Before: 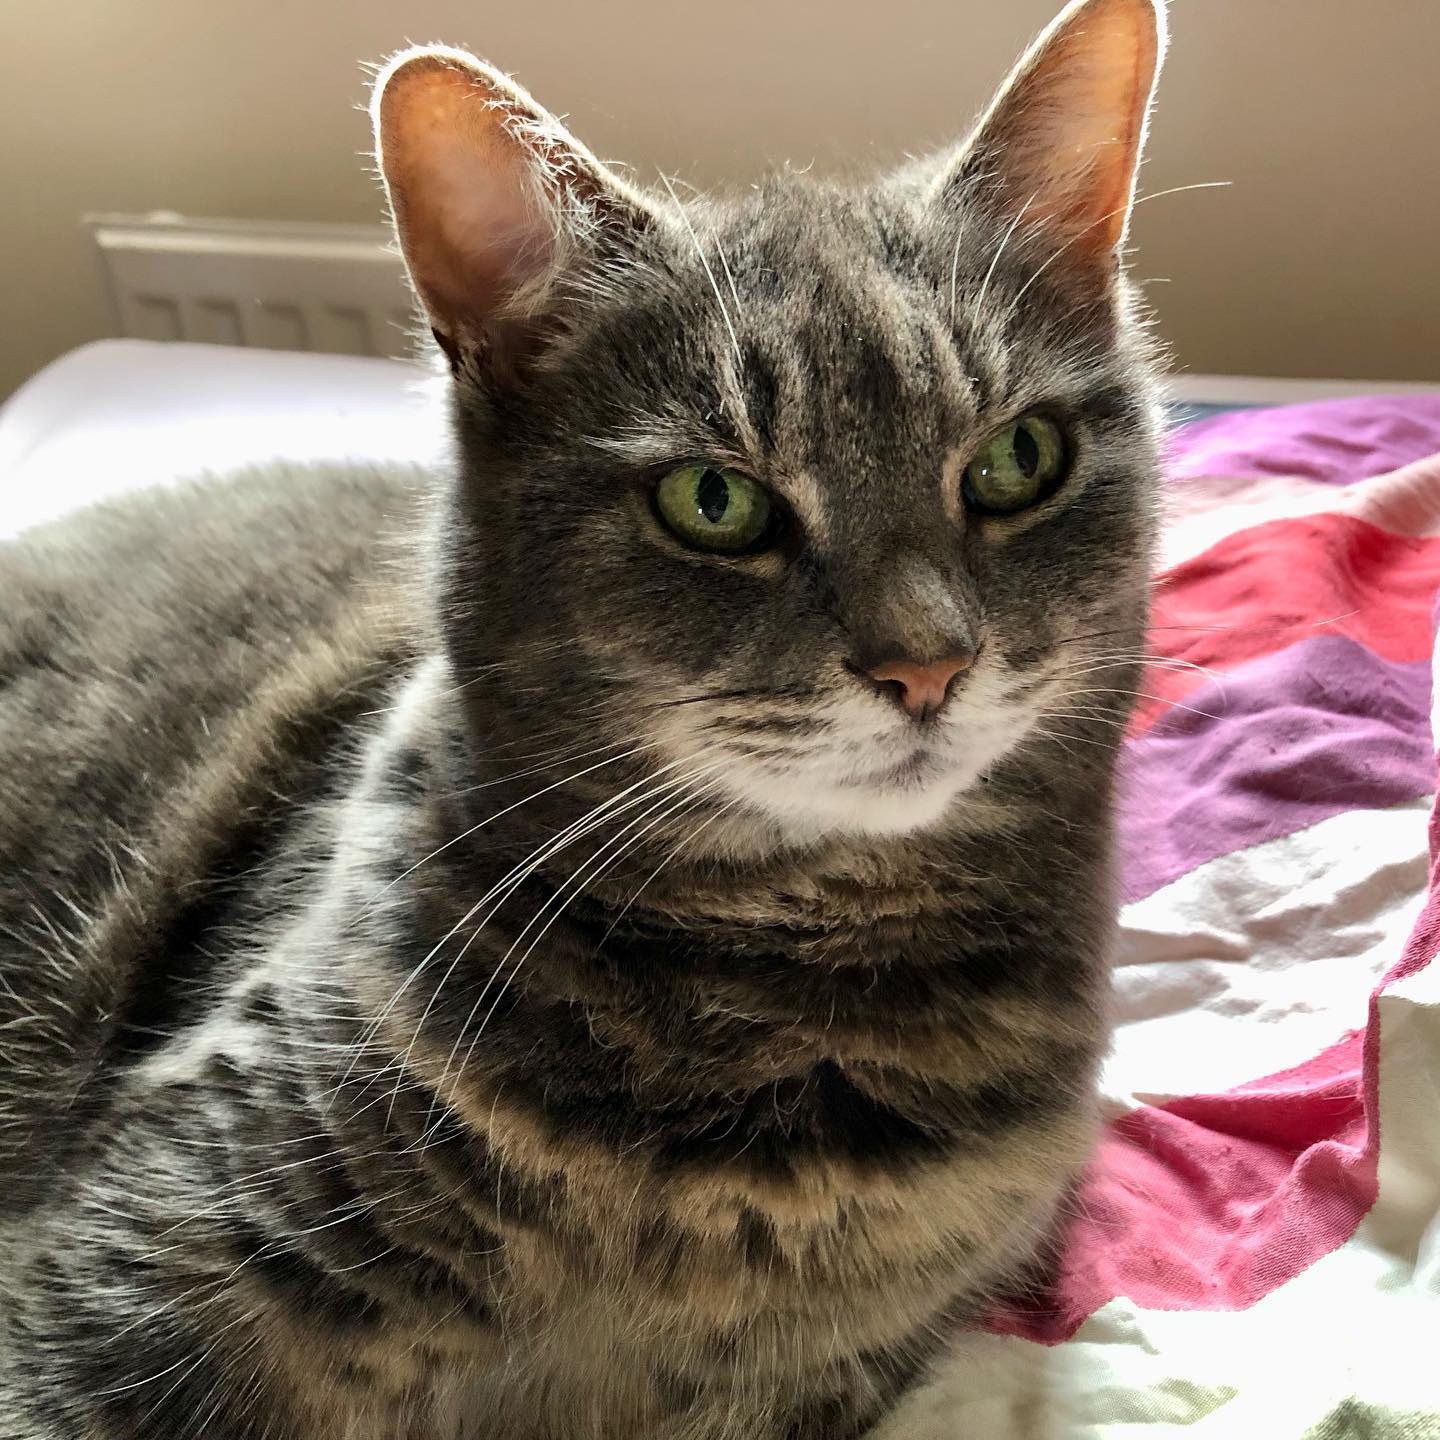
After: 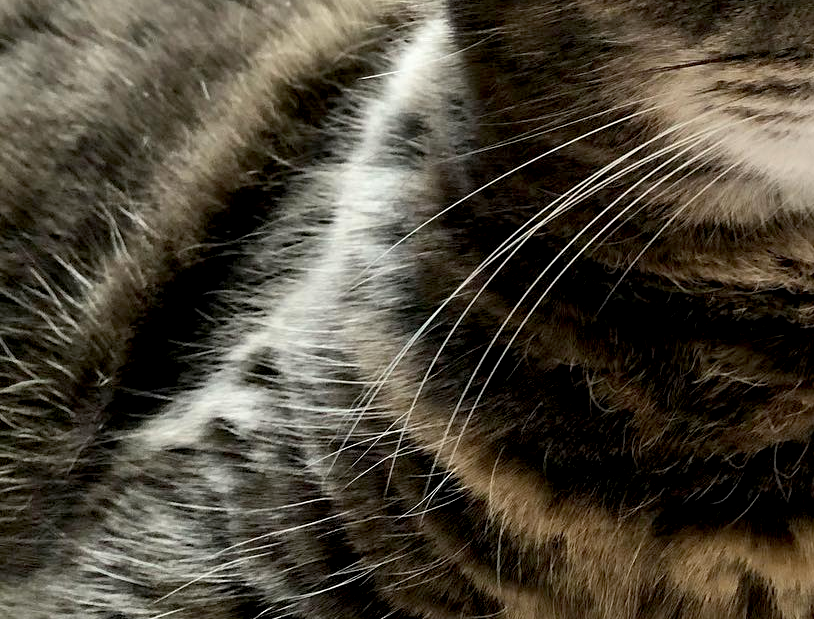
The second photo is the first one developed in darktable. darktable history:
exposure: black level correction 0.009, exposure 0.015 EV, compensate exposure bias true, compensate highlight preservation false
crop: top 44.167%, right 43.417%, bottom 12.781%
